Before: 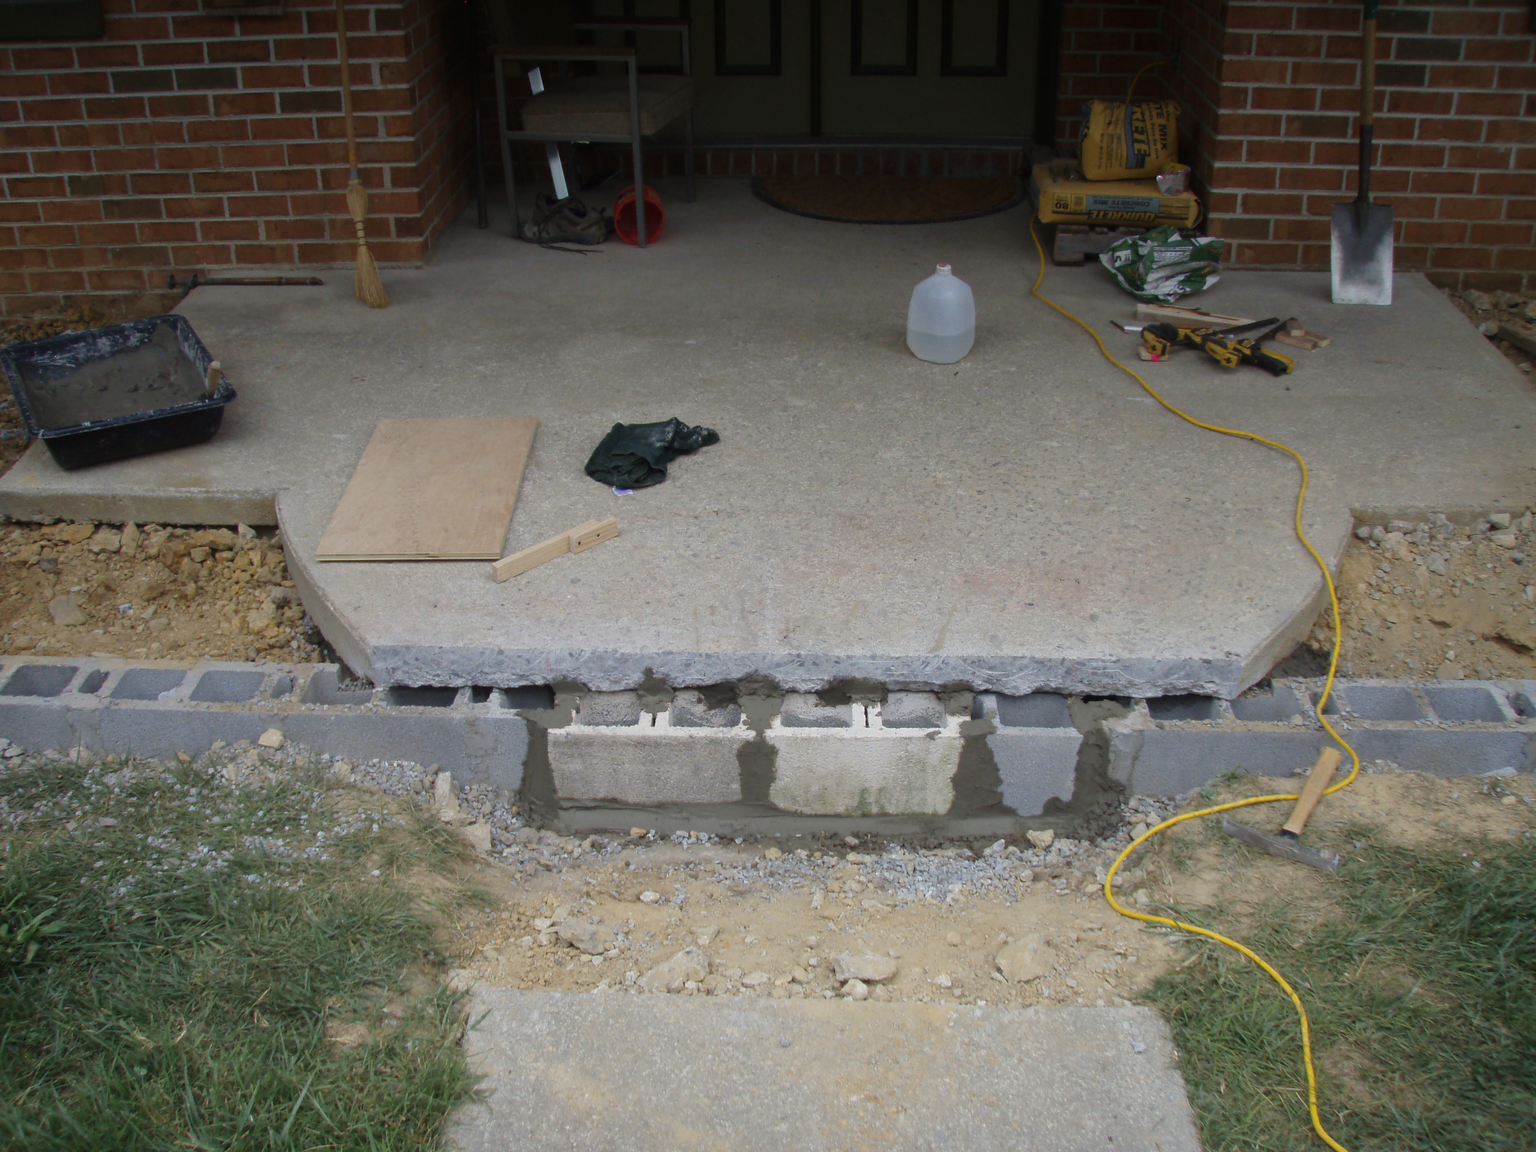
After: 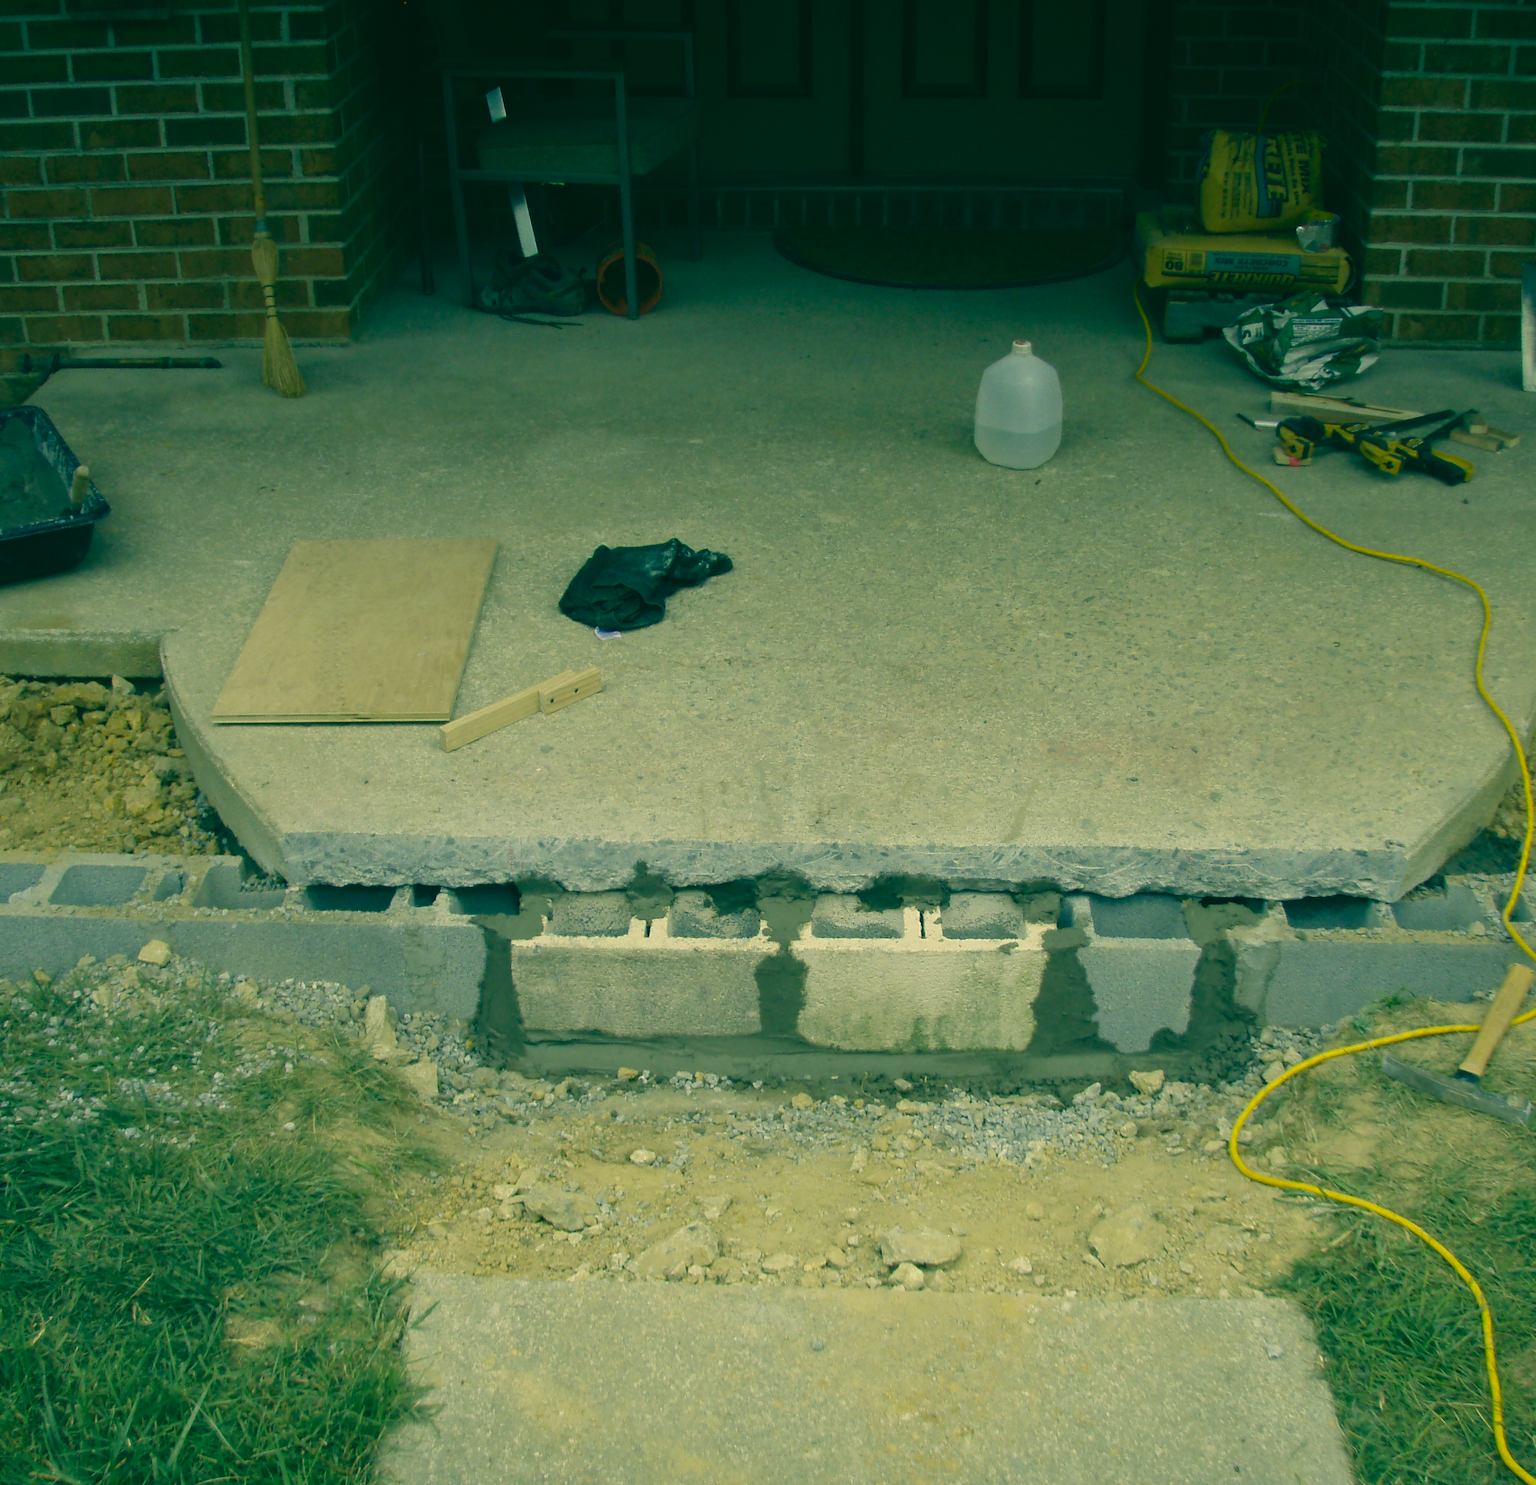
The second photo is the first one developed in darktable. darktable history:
crop: left 9.869%, right 12.573%
color correction: highlights a* 2.22, highlights b* 34.45, shadows a* -35.97, shadows b* -5.93
